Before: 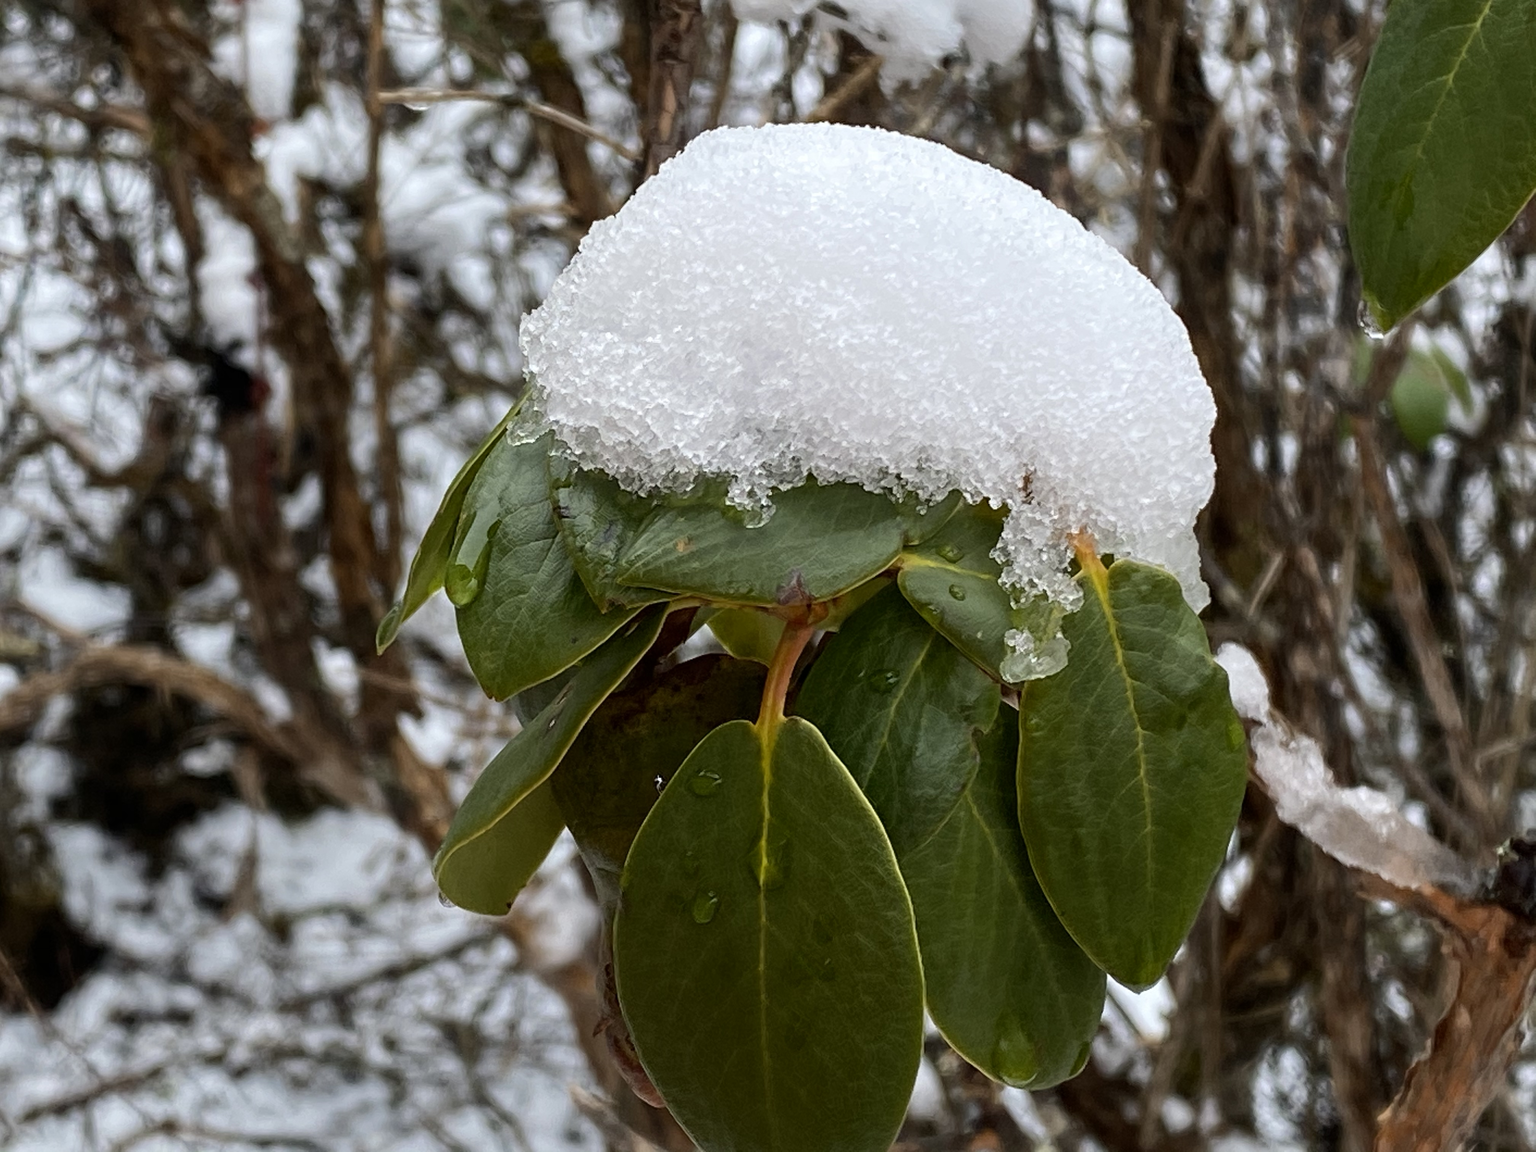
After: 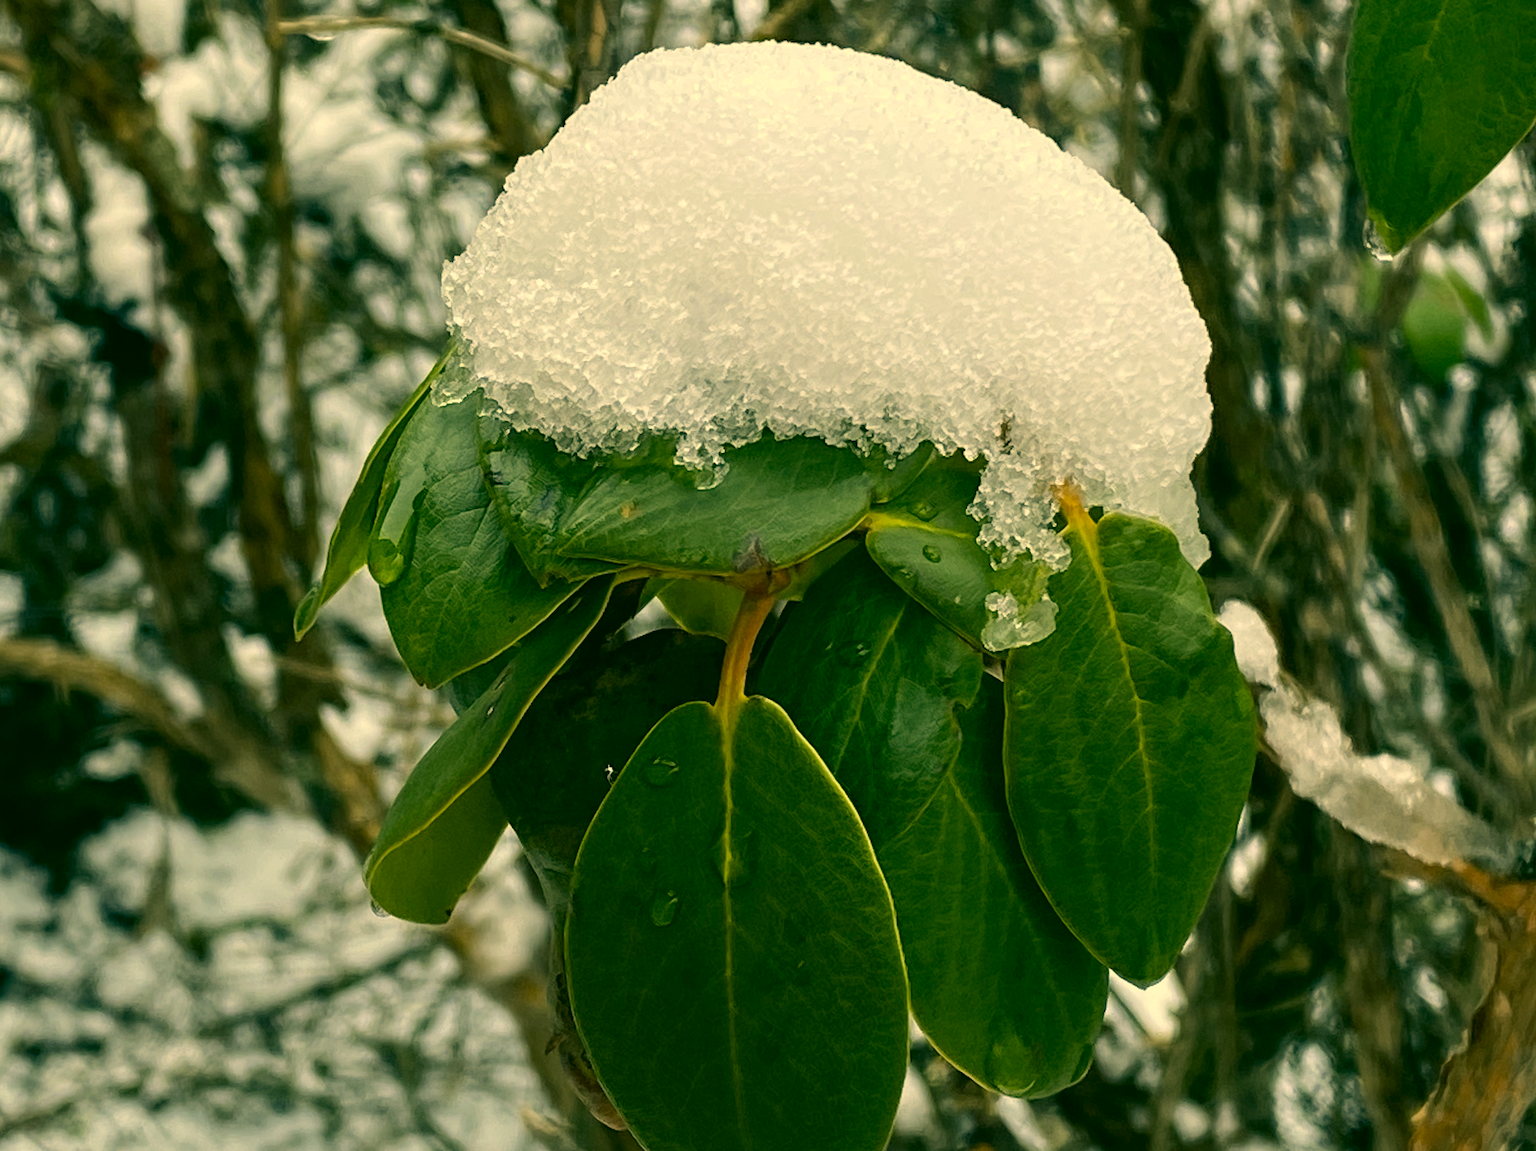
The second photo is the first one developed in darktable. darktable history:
crop and rotate: angle 1.69°, left 5.626%, top 5.673%
color correction: highlights a* 5.63, highlights b* 33.58, shadows a* -26.01, shadows b* 3.84
